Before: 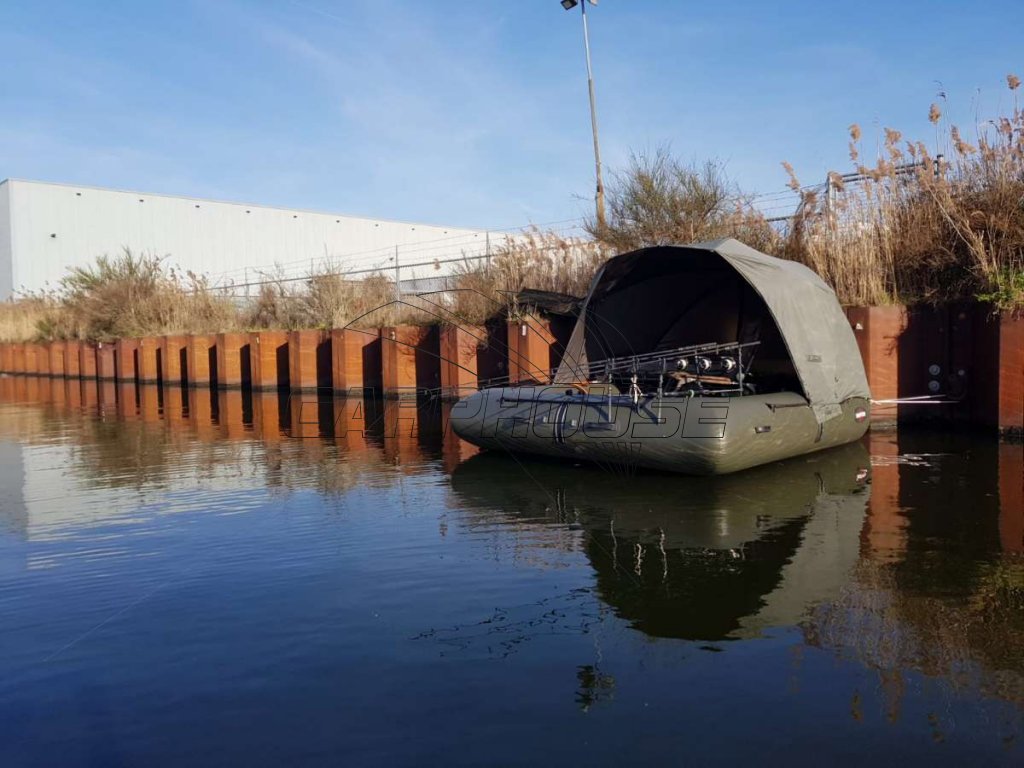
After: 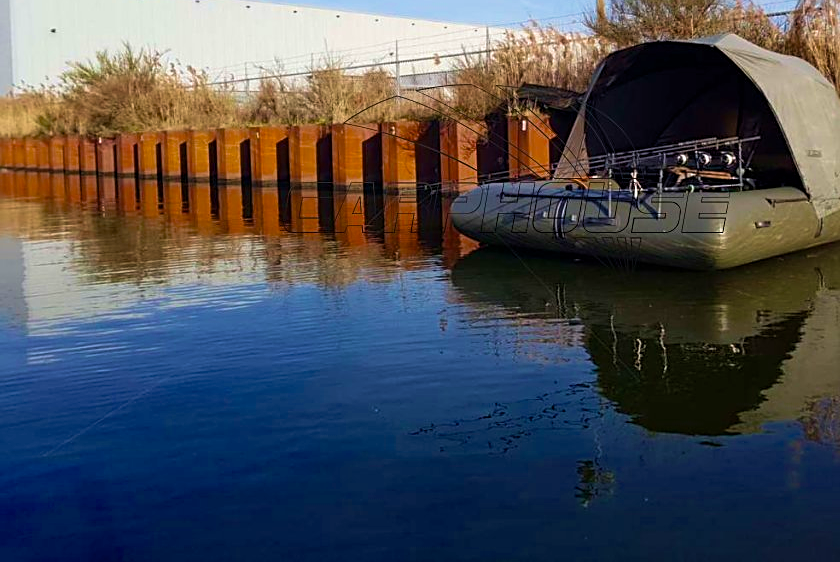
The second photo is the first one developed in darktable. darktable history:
sharpen: on, module defaults
color balance rgb: perceptual saturation grading › global saturation 18.483%, saturation formula JzAzBz (2021)
velvia: strength 44.9%
crop: top 26.772%, right 17.95%
